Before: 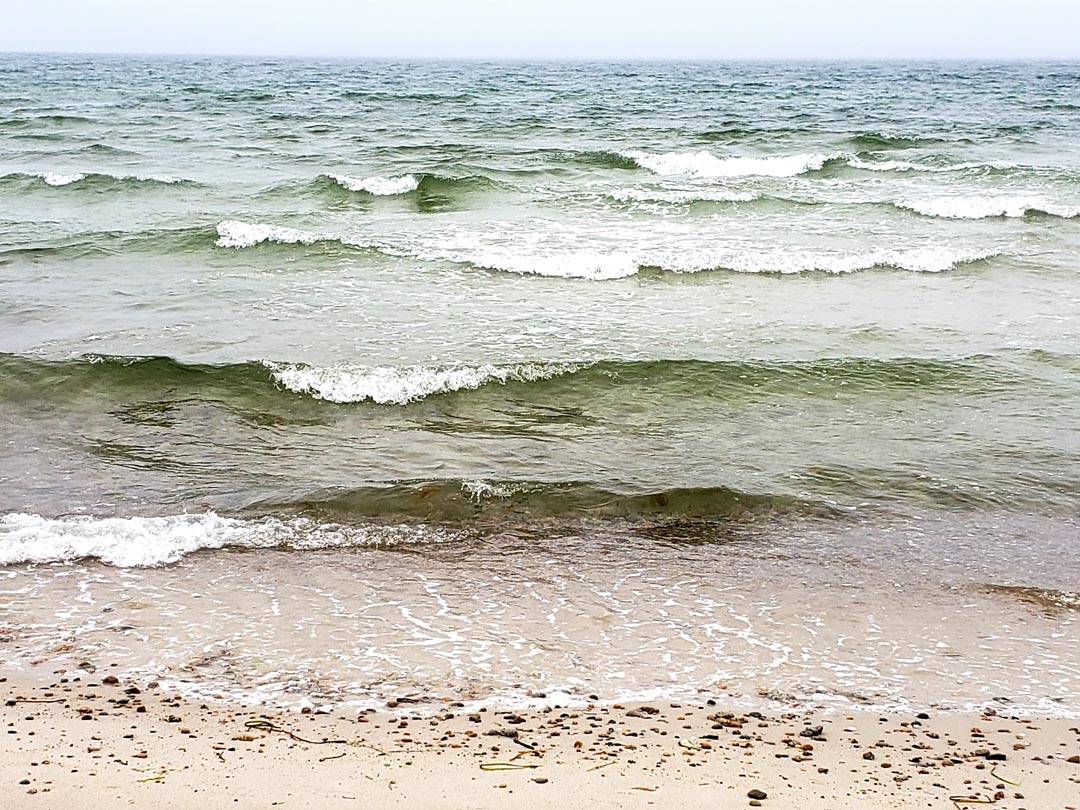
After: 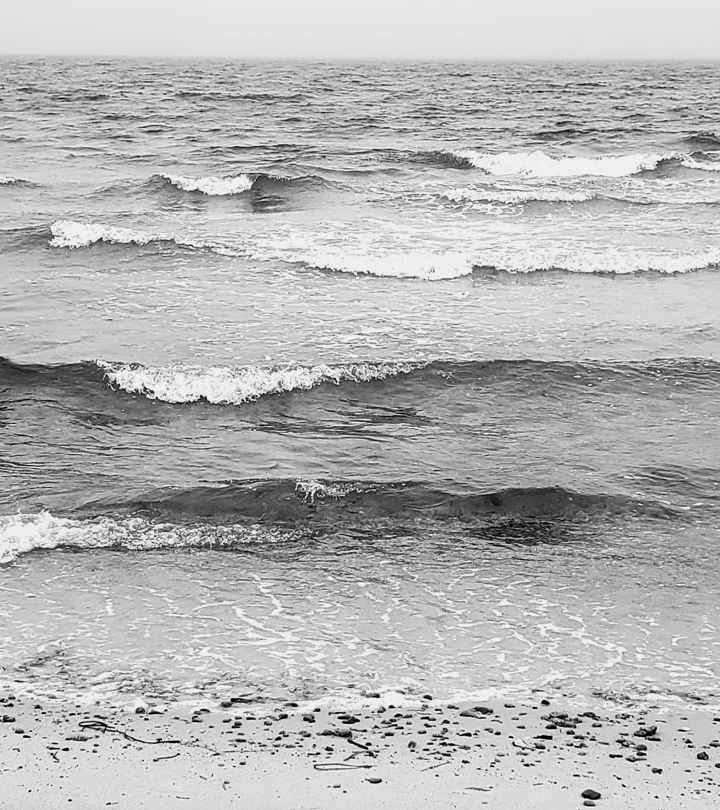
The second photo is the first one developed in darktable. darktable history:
monochrome: a -71.75, b 75.82
crop and rotate: left 15.446%, right 17.836%
contrast brightness saturation: contrast 0.04, saturation 0.16
